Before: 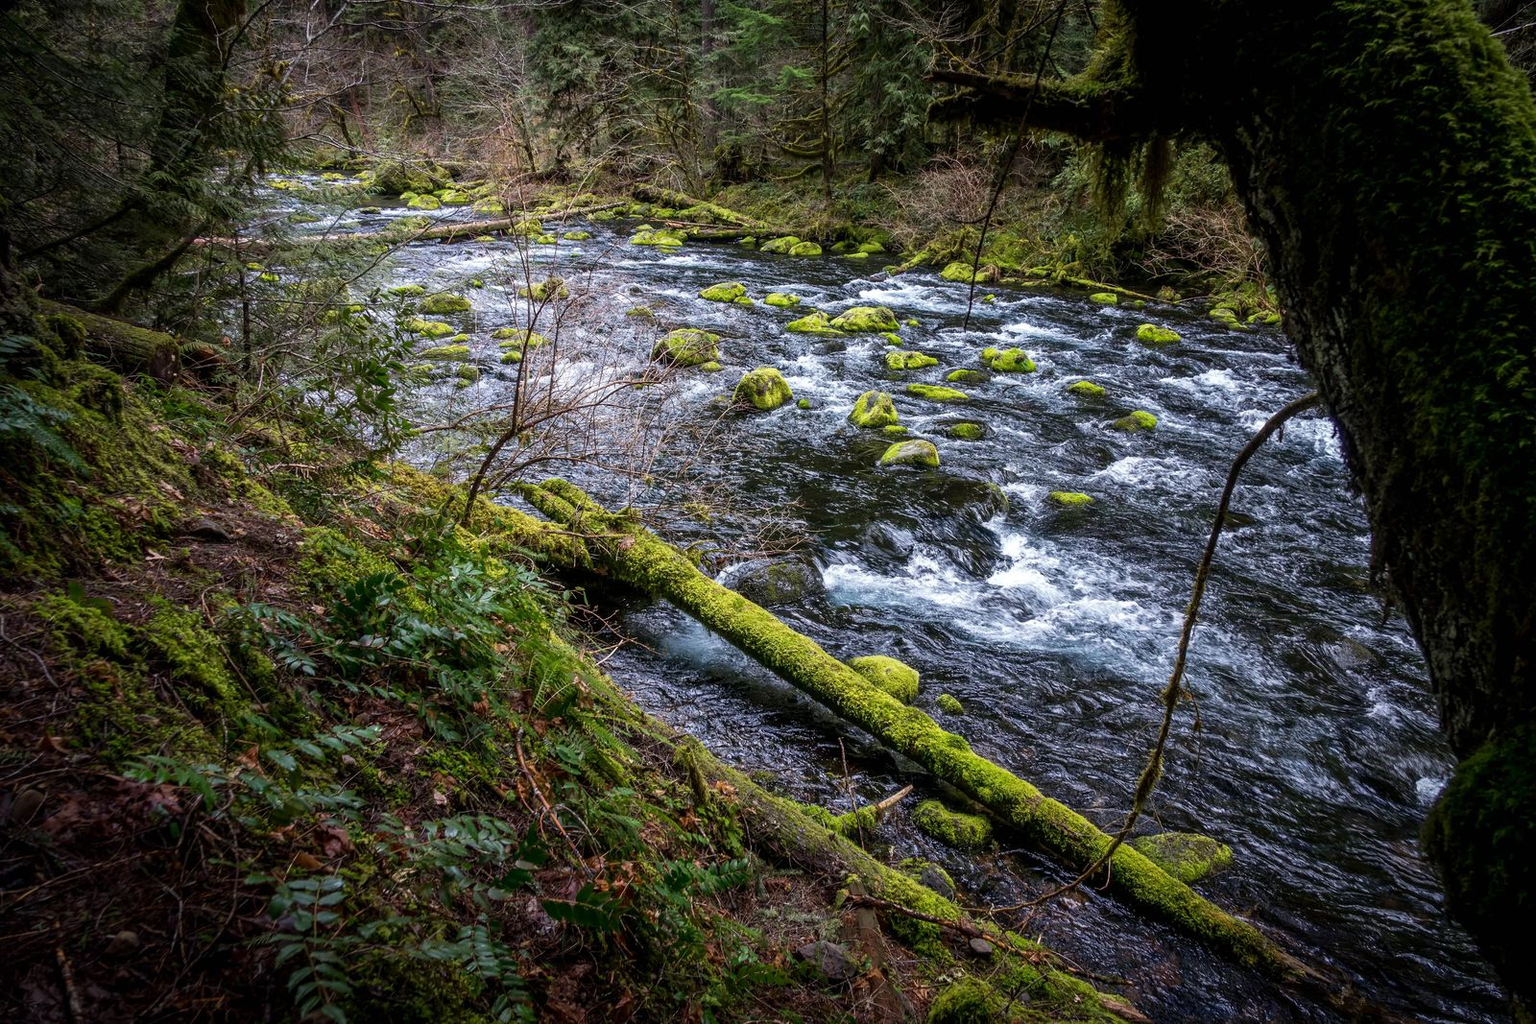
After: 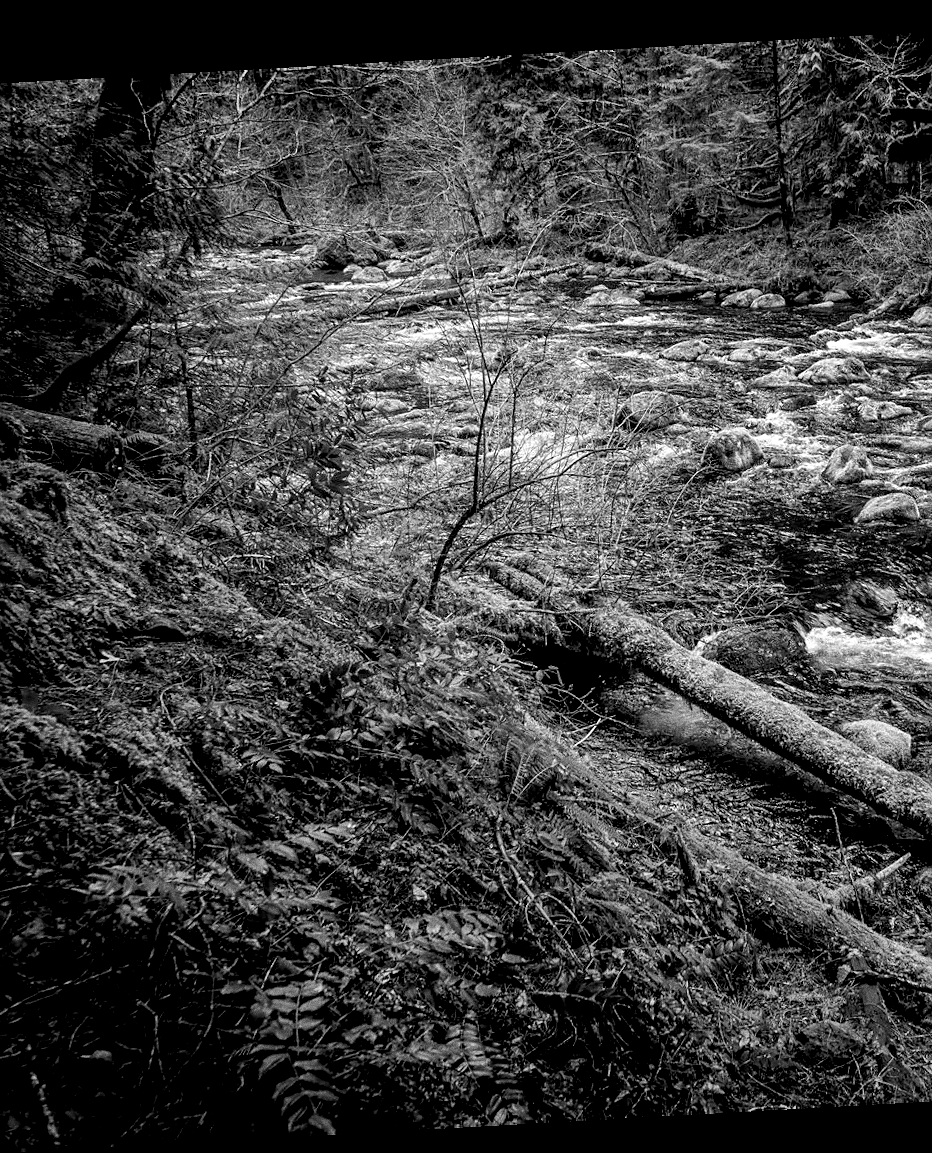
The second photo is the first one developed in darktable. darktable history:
local contrast: highlights 100%, shadows 100%, detail 120%, midtone range 0.2
grain: coarseness 0.09 ISO, strength 40%
rotate and perspective: rotation -3.18°, automatic cropping off
monochrome: a 32, b 64, size 2.3, highlights 1
shadows and highlights: shadows 37.27, highlights -28.18, soften with gaussian
sharpen: radius 1.864, amount 0.398, threshold 1.271
exposure: black level correction 0.011, compensate highlight preservation false
crop: left 5.114%, right 38.589%
